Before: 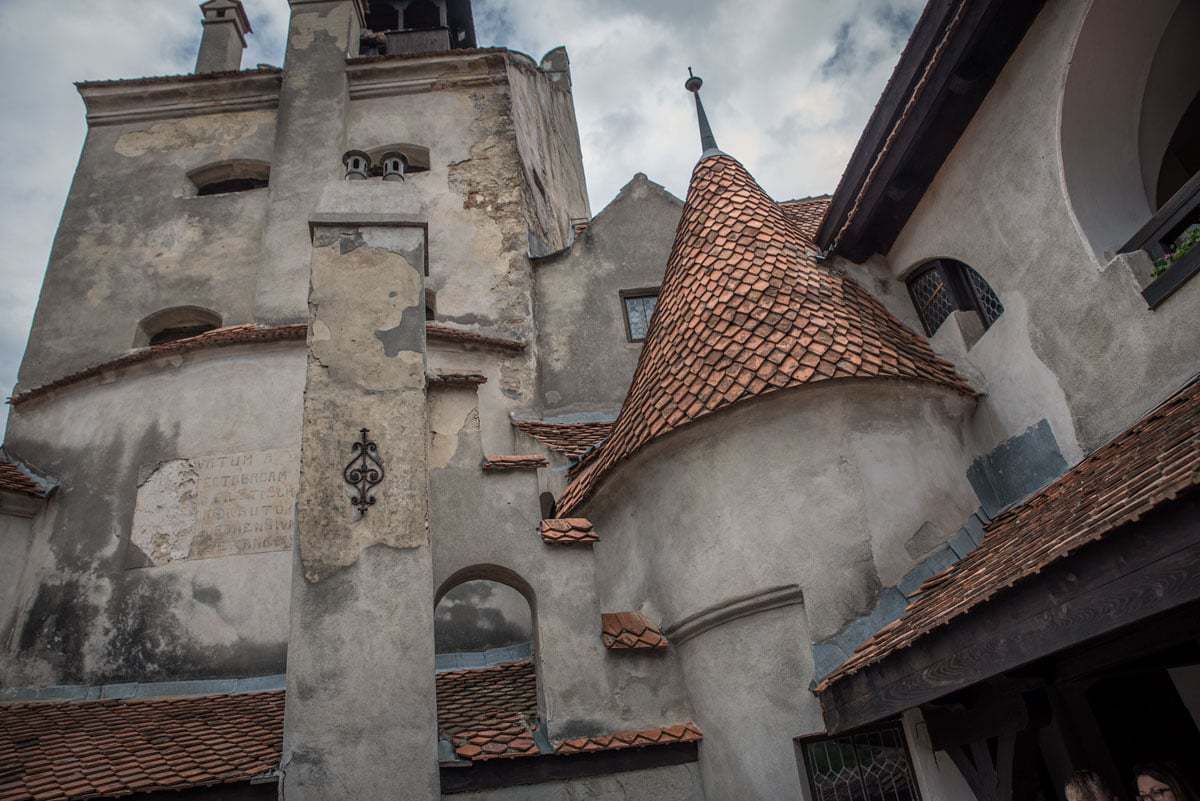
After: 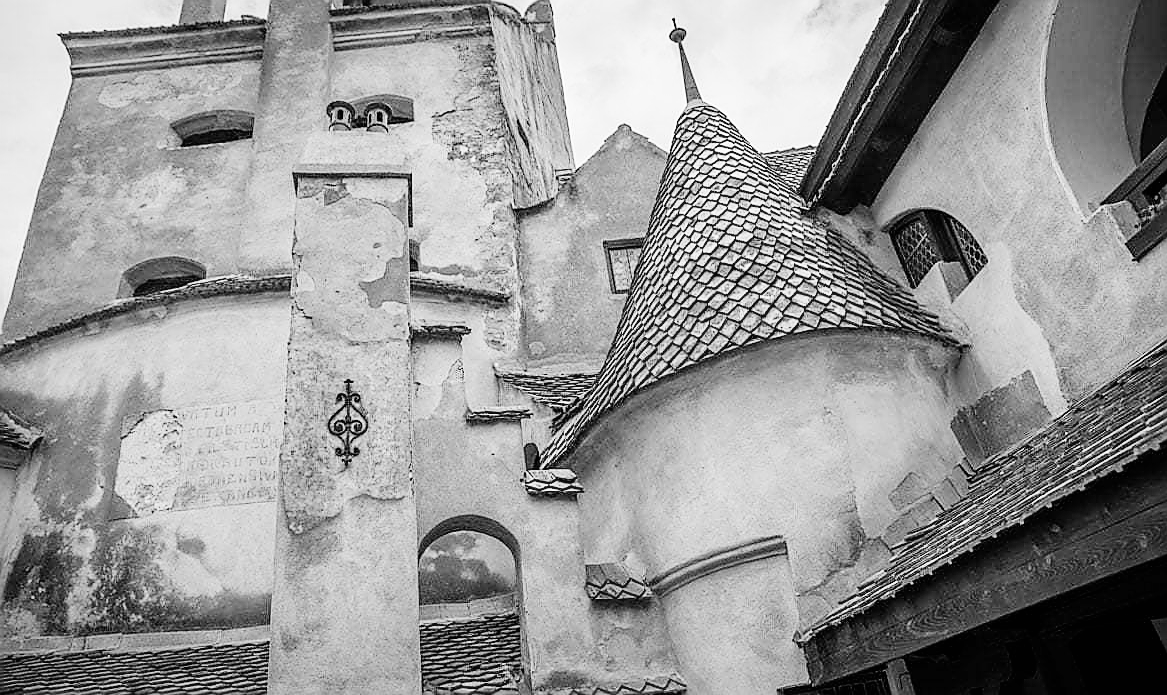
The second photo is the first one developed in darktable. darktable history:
exposure: black level correction 0, exposure 1.374 EV, compensate highlight preservation false
contrast brightness saturation: contrast 0.098, brightness 0.029, saturation 0.091
color correction: highlights a* 5.5, highlights b* 5.24, saturation 0.631
filmic rgb: black relative exposure -7.65 EV, white relative exposure 4.56 EV, hardness 3.61, contrast 1.105, color science v4 (2020)
crop: left 1.358%, top 6.194%, right 1.365%, bottom 6.921%
color zones: curves: ch0 [(0, 0.613) (0.01, 0.613) (0.245, 0.448) (0.498, 0.529) (0.642, 0.665) (0.879, 0.777) (0.99, 0.613)]; ch1 [(0, 0) (0.143, 0) (0.286, 0) (0.429, 0) (0.571, 0) (0.714, 0) (0.857, 0)]
sharpen: radius 1.359, amount 1.264, threshold 0.765
